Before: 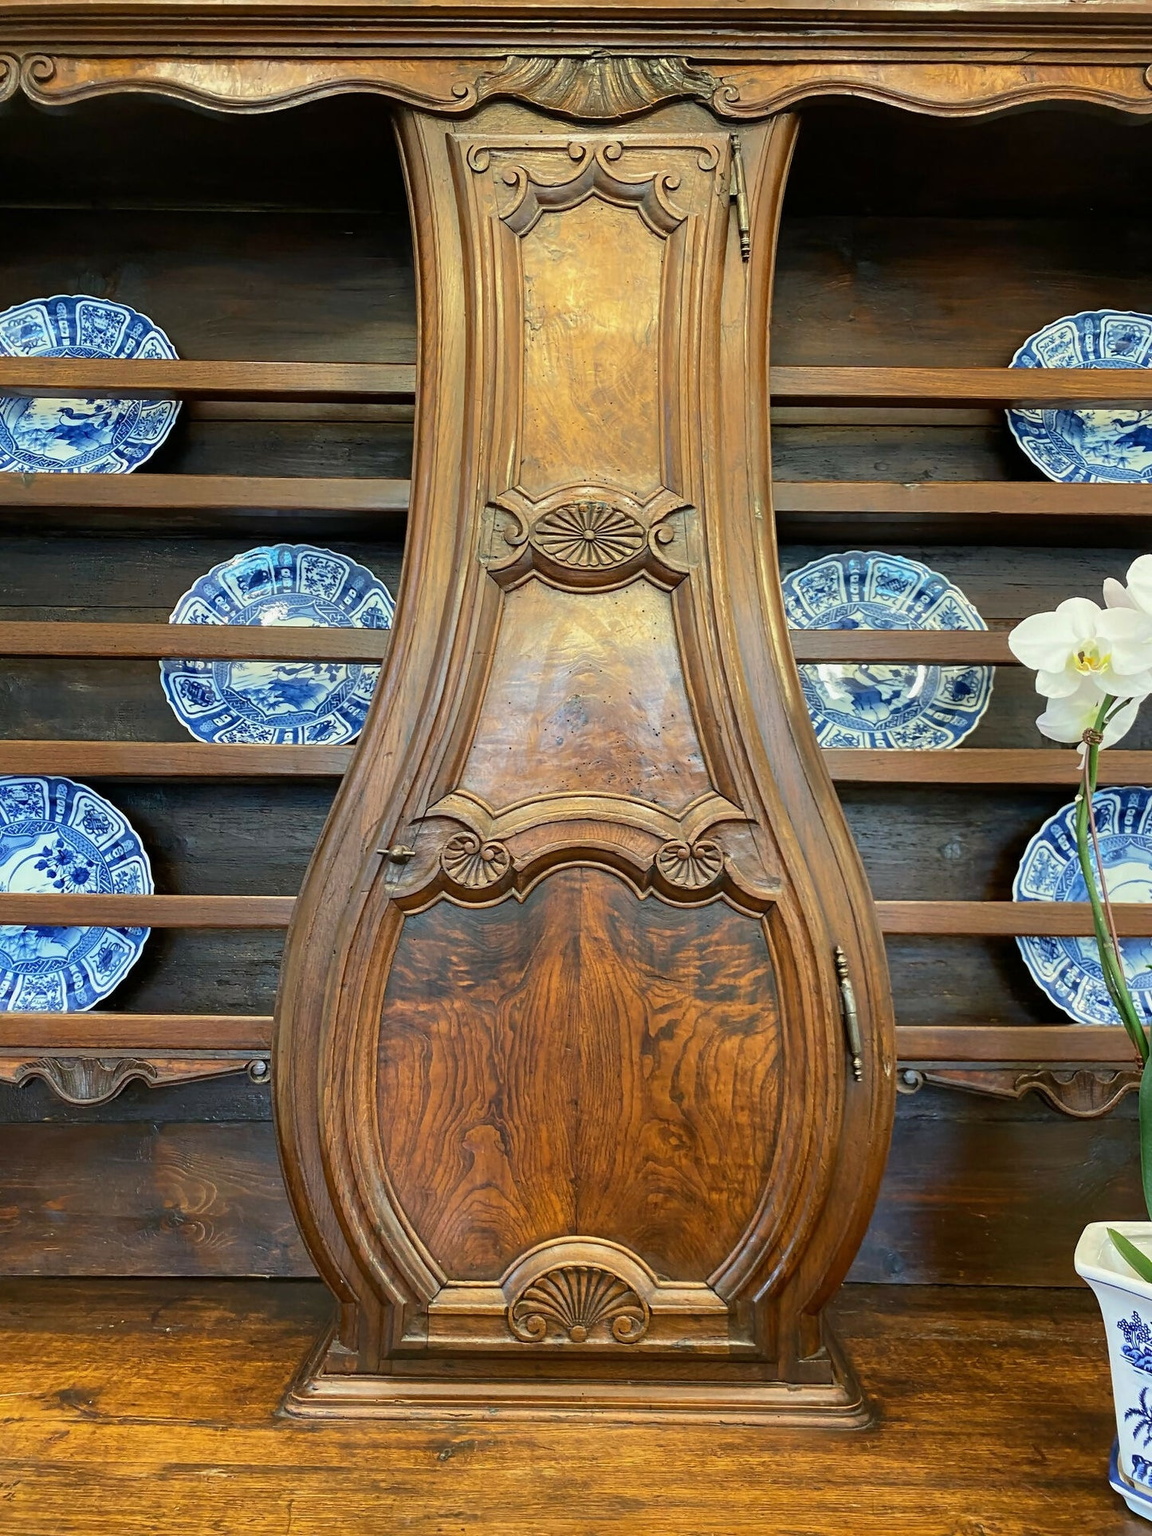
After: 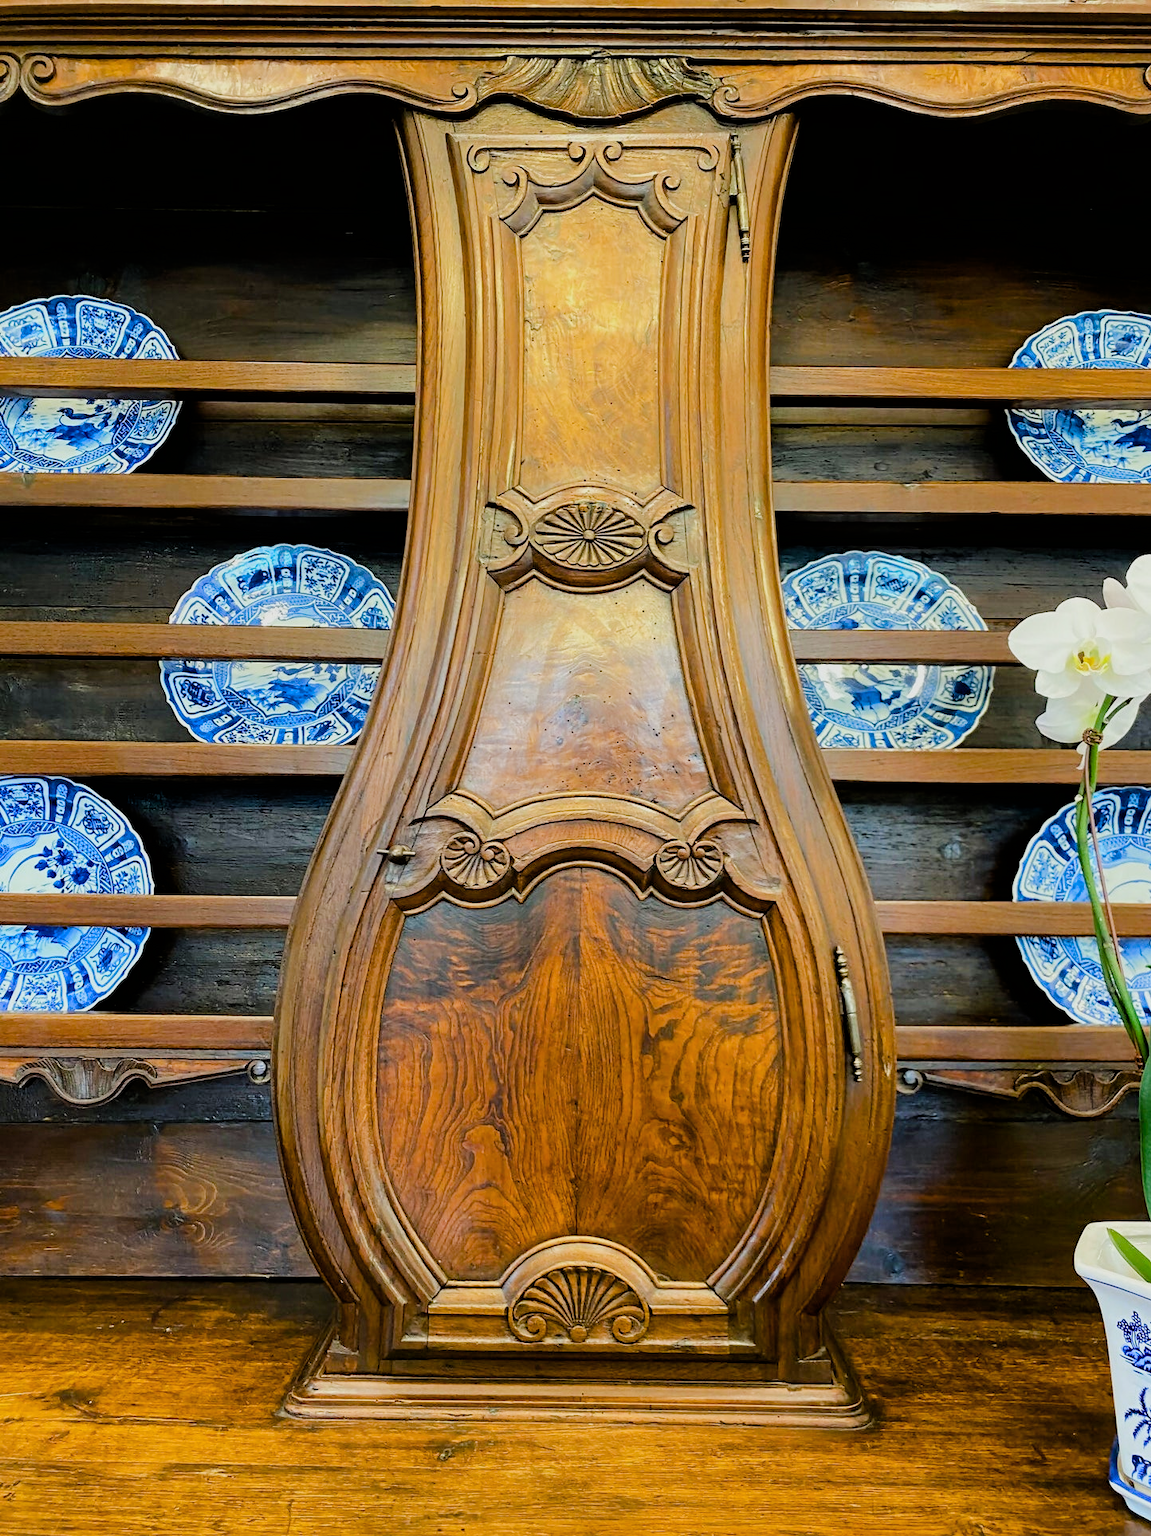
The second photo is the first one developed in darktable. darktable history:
color zones: curves: ch0 [(0.068, 0.464) (0.25, 0.5) (0.48, 0.508) (0.75, 0.536) (0.886, 0.476) (0.967, 0.456)]; ch1 [(0.066, 0.456) (0.25, 0.5) (0.616, 0.508) (0.746, 0.56) (0.934, 0.444)]
color balance rgb: shadows lift › chroma 1.002%, shadows lift › hue 242.89°, perceptual saturation grading › global saturation 35.097%, perceptual saturation grading › highlights -29.88%, perceptual saturation grading › shadows 35.708%, perceptual brilliance grading › mid-tones 10.482%, perceptual brilliance grading › shadows 14.956%
filmic rgb: black relative exposure -5.11 EV, white relative exposure 3.52 EV, hardness 3.18, contrast 1.201, highlights saturation mix -49.68%
